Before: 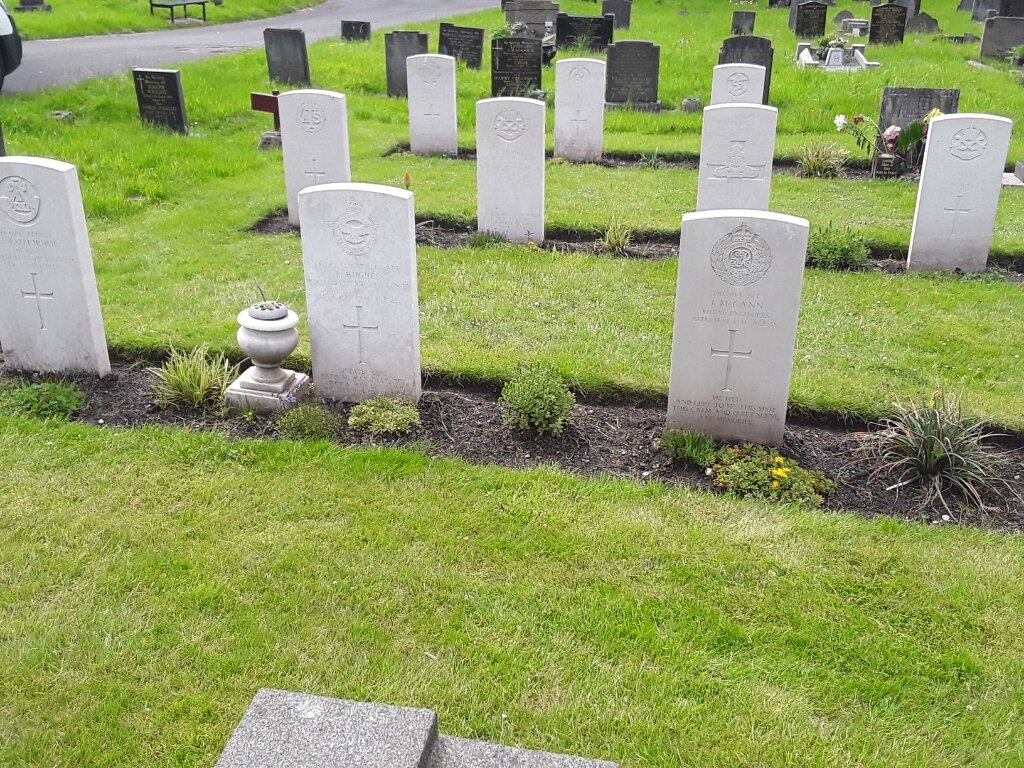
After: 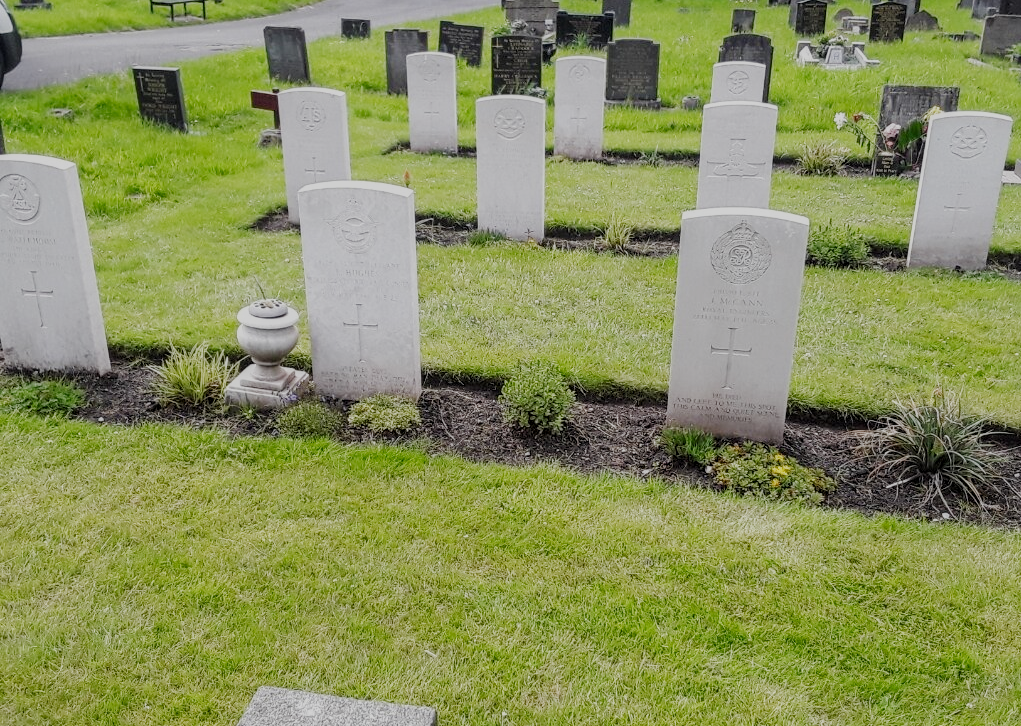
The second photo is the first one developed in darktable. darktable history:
crop: top 0.356%, right 0.263%, bottom 5.046%
filmic rgb: black relative exposure -6.93 EV, white relative exposure 5.64 EV, hardness 2.85, preserve chrominance no, color science v5 (2021), contrast in shadows safe, contrast in highlights safe
local contrast: on, module defaults
